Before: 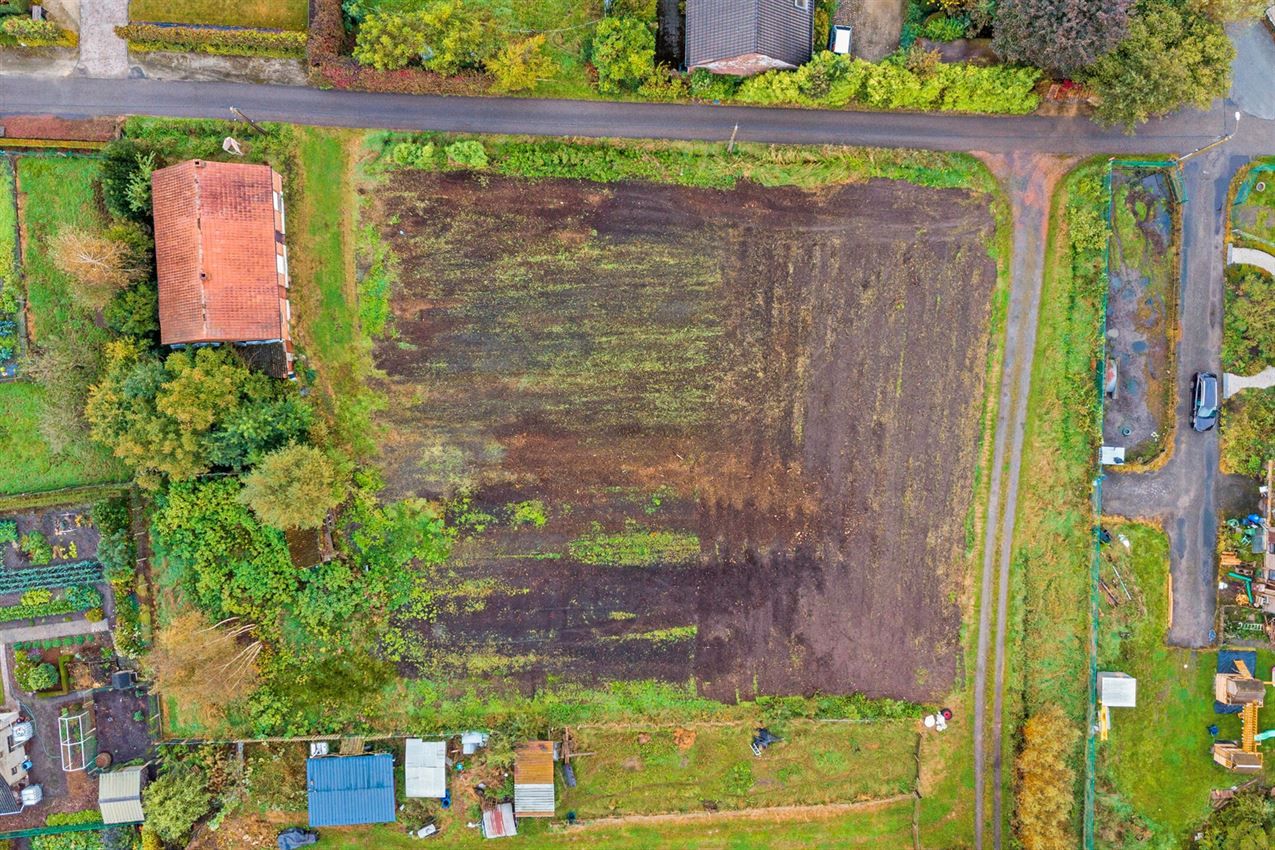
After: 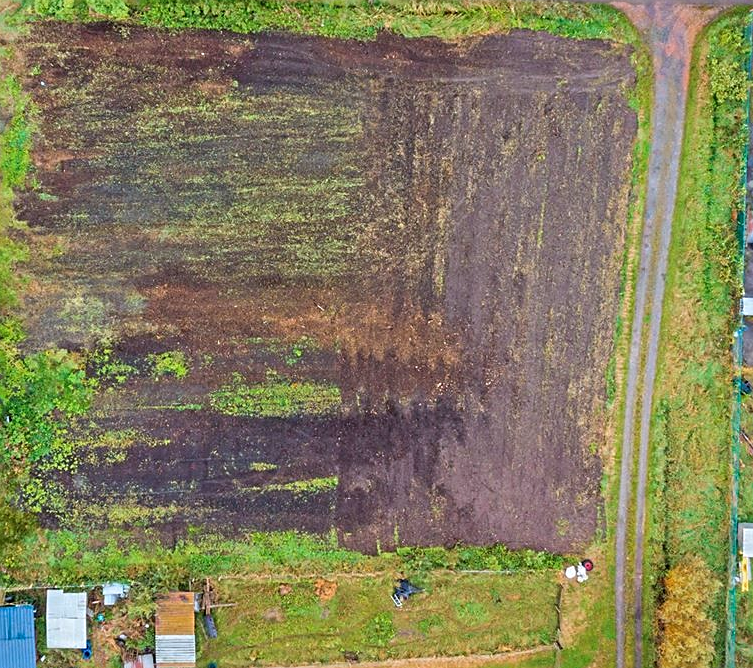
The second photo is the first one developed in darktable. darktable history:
sharpen: on, module defaults
crop and rotate: left 28.256%, top 17.734%, right 12.656%, bottom 3.573%
color calibration: x 0.355, y 0.367, temperature 4700.38 K
